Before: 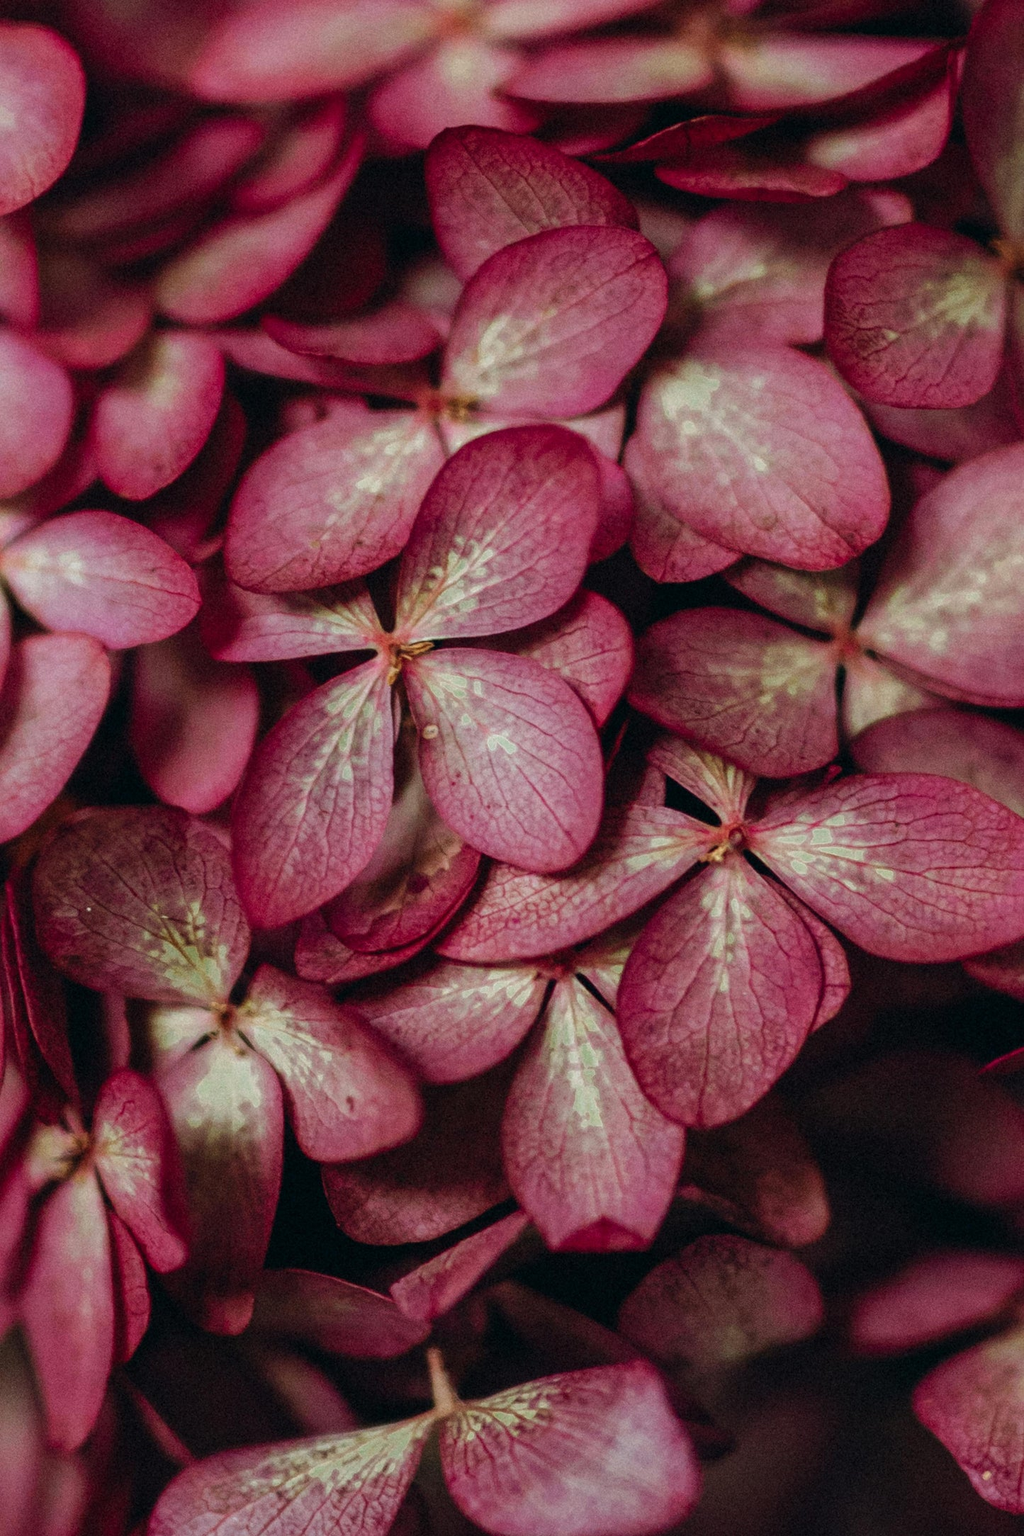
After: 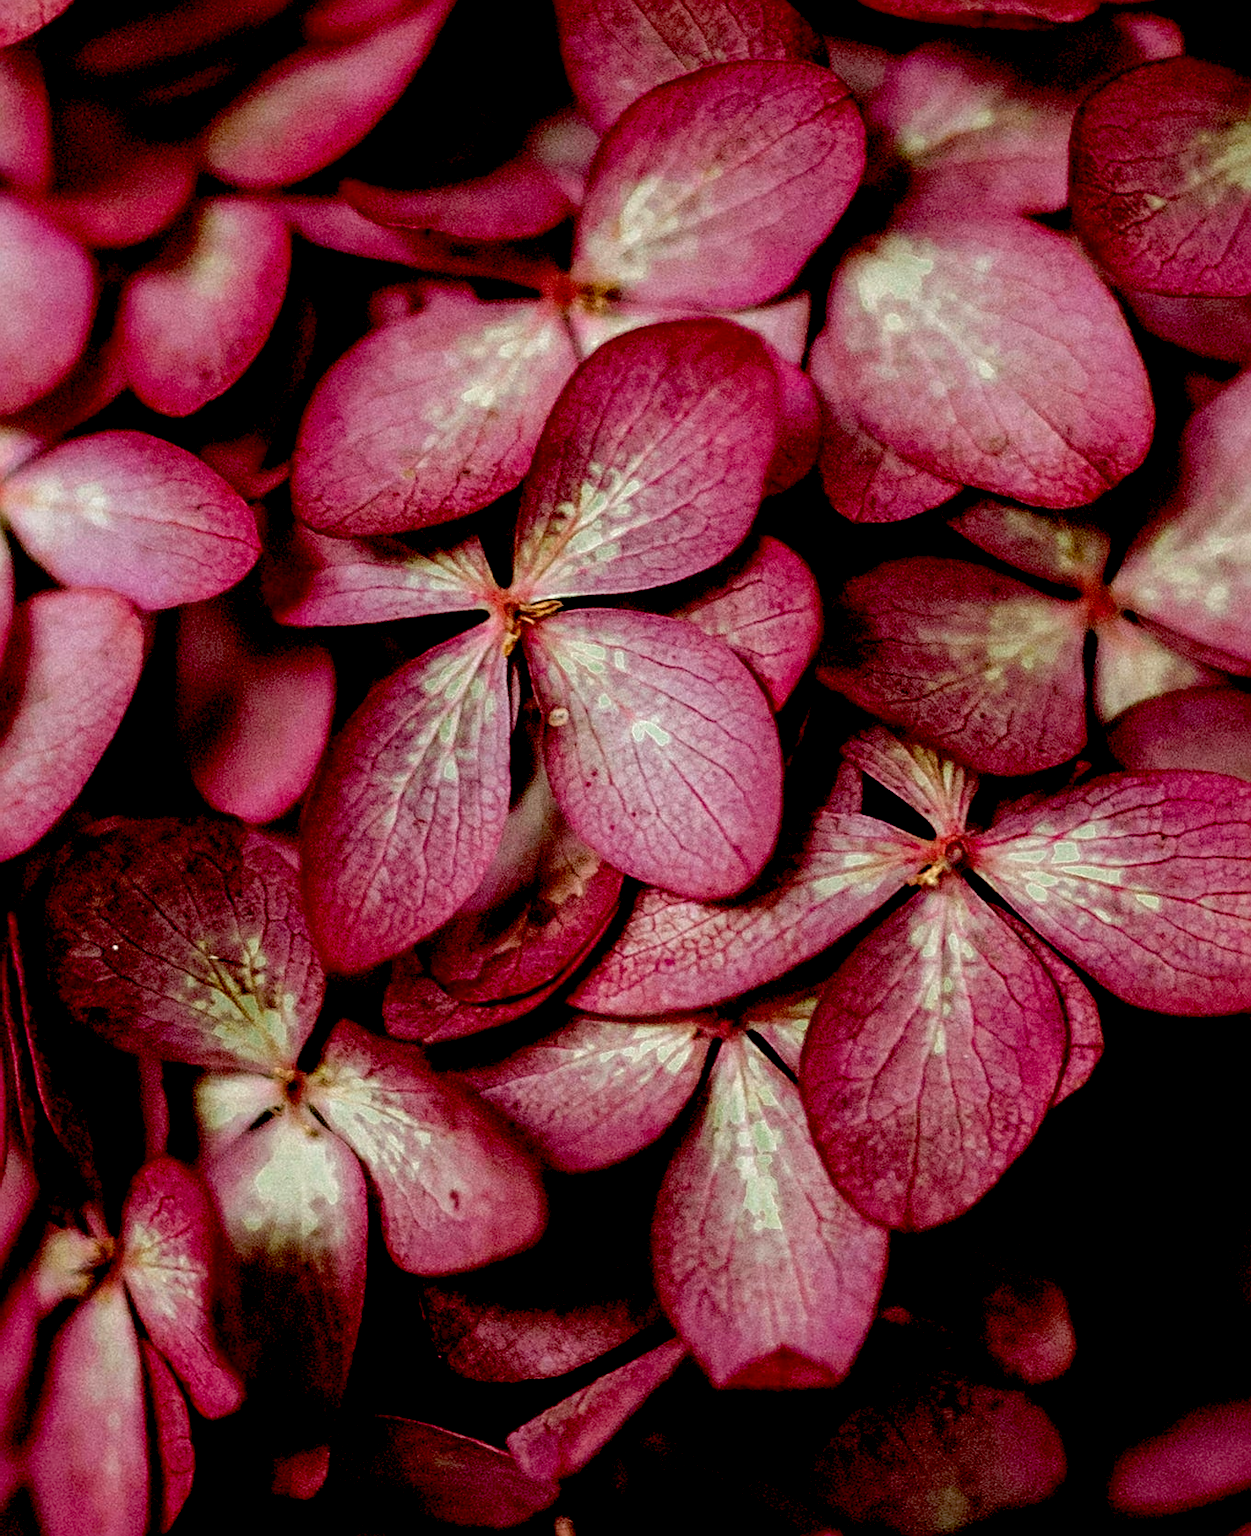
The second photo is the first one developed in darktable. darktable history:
rotate and perspective: automatic cropping original format, crop left 0, crop top 0
exposure: black level correction 0.031, exposure 0.304 EV, compensate highlight preservation false
crop and rotate: angle 0.03°, top 11.643%, right 5.651%, bottom 11.189%
sharpen: on, module defaults
